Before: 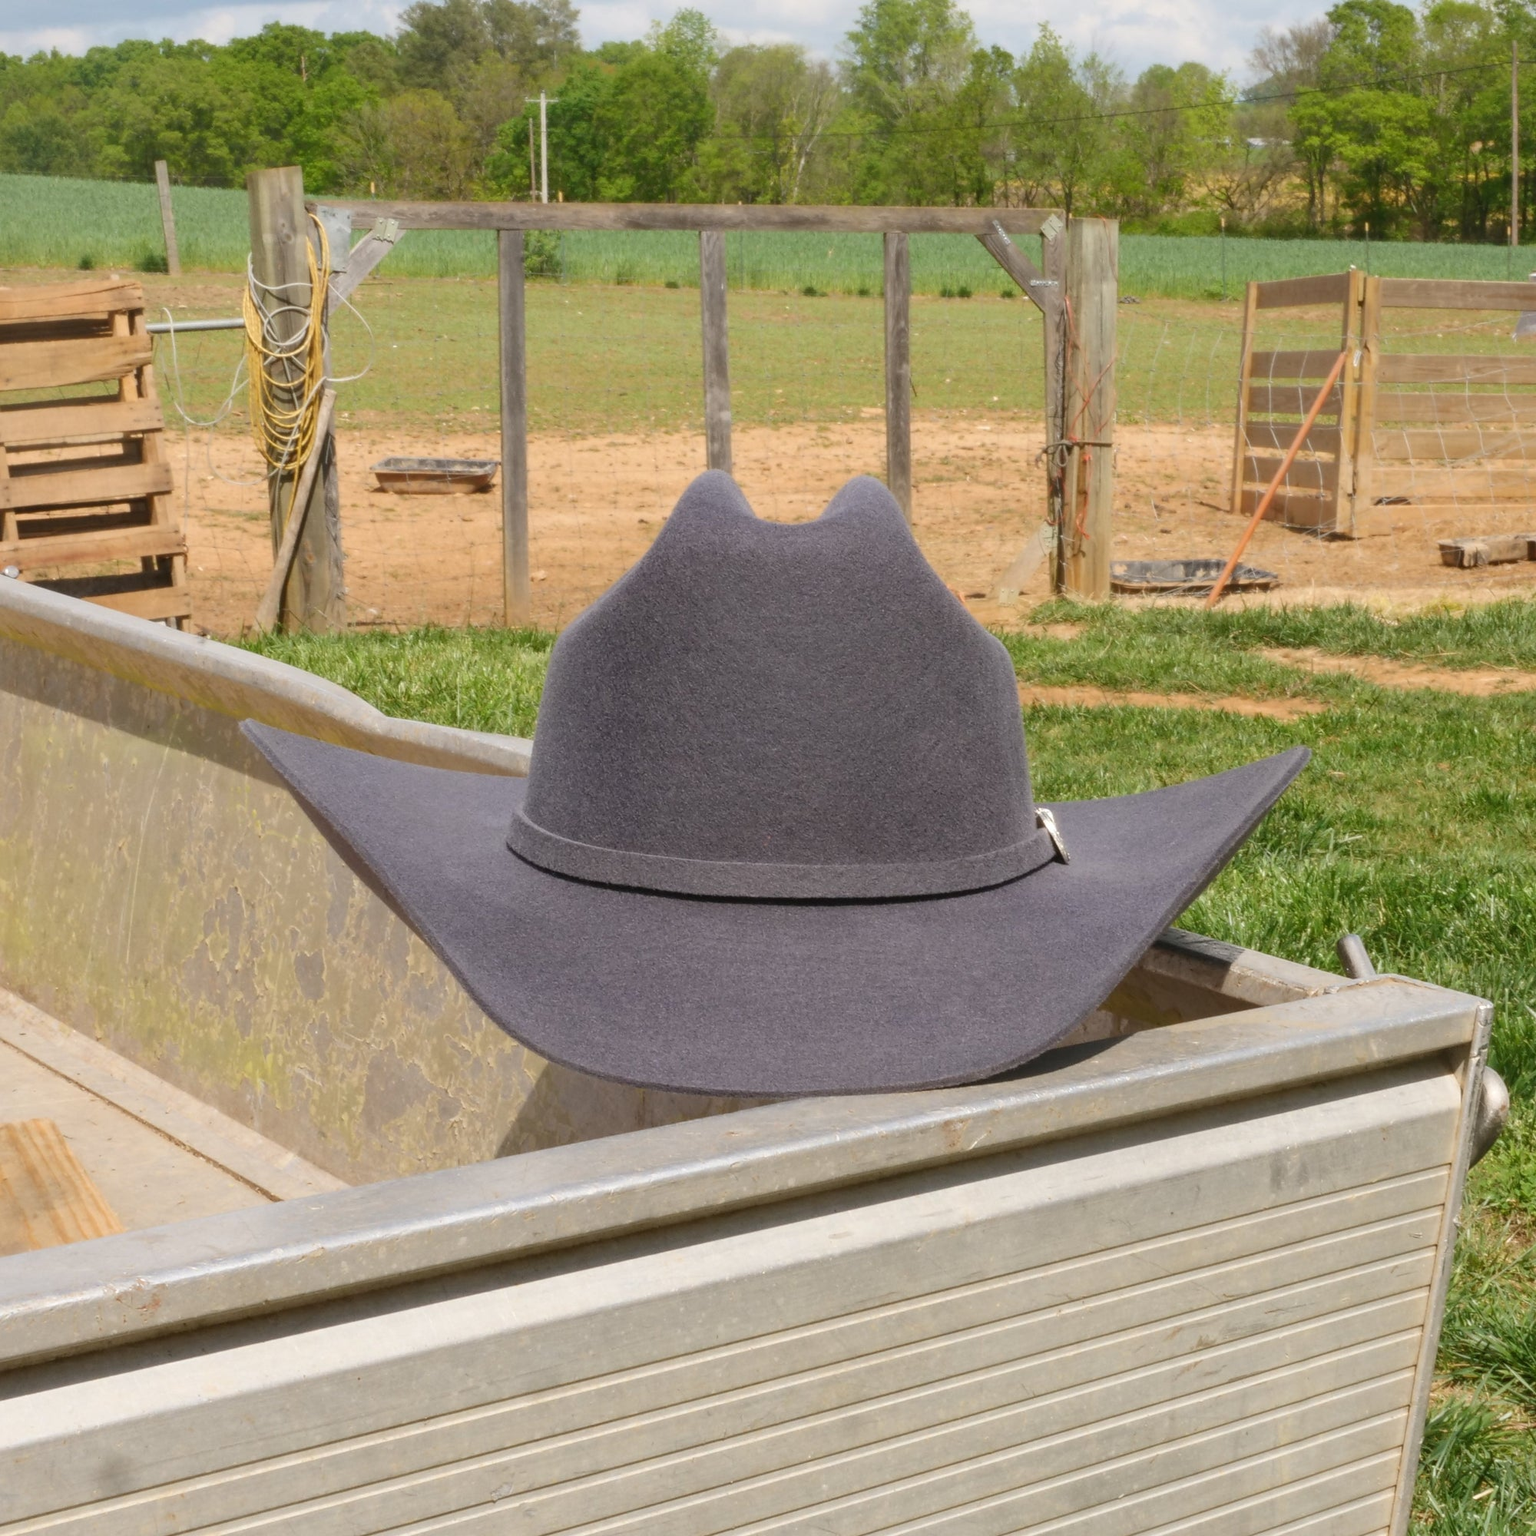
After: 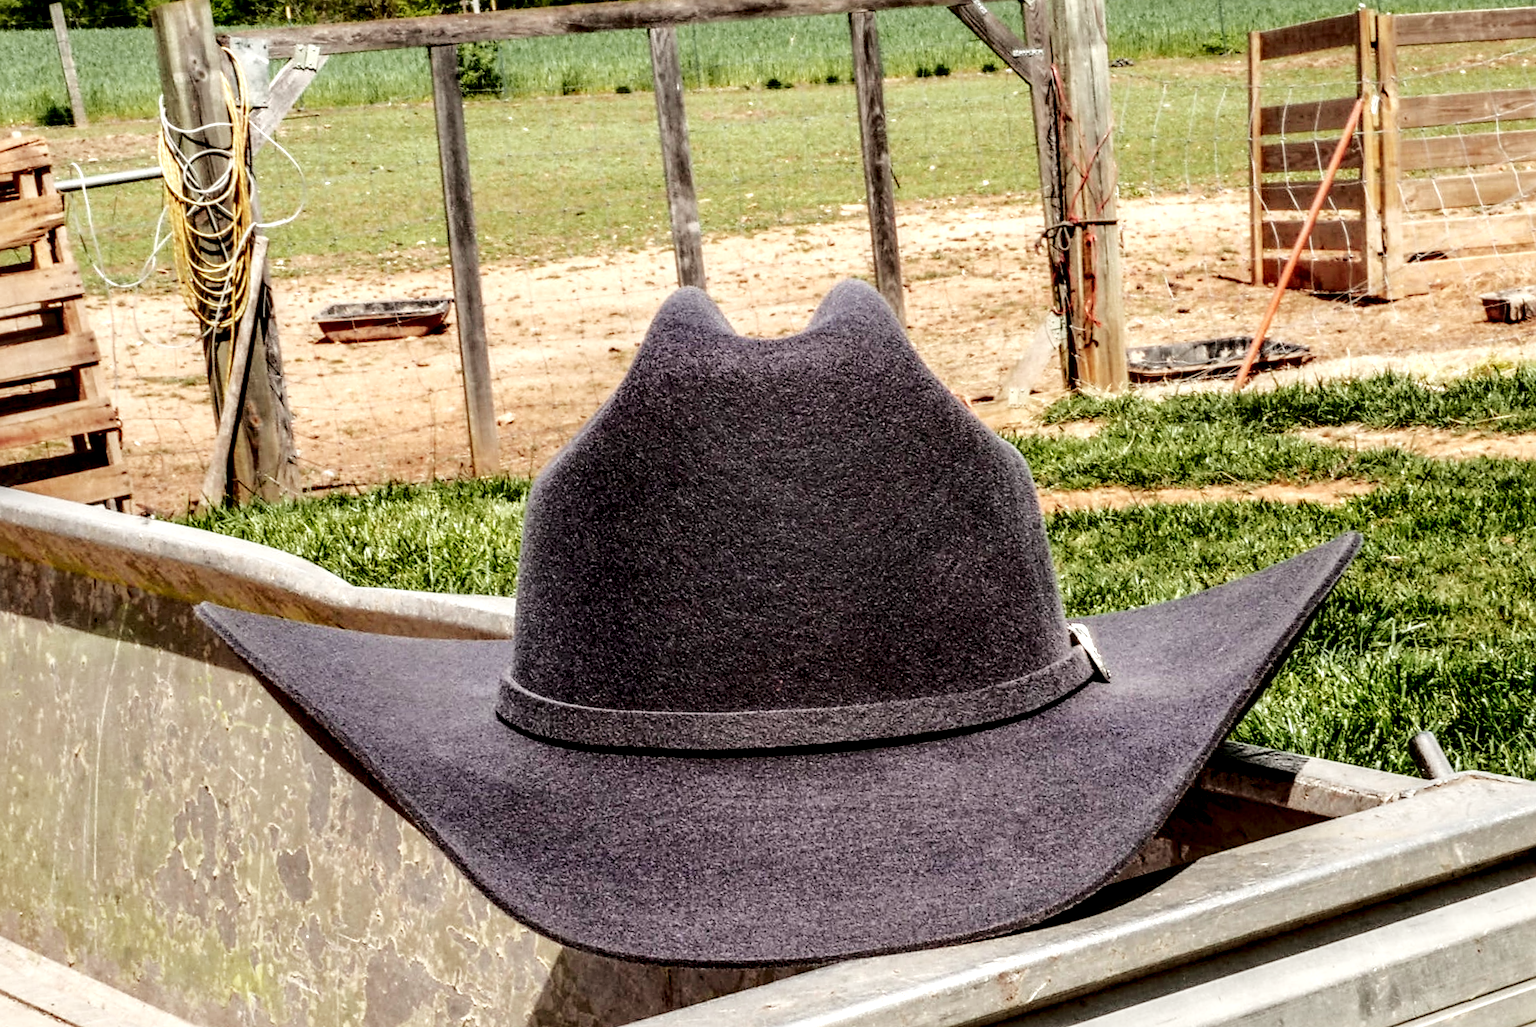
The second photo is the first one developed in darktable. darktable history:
crop: left 2.737%, top 7.287%, right 3.421%, bottom 20.179%
sharpen: radius 2.529, amount 0.323
local contrast: highlights 20%, detail 197%
tone curve: curves: ch0 [(0, 0.021) (0.059, 0.053) (0.212, 0.18) (0.337, 0.304) (0.495, 0.505) (0.725, 0.731) (0.89, 0.919) (1, 1)]; ch1 [(0, 0) (0.094, 0.081) (0.285, 0.299) (0.413, 0.43) (0.479, 0.475) (0.54, 0.55) (0.615, 0.65) (0.683, 0.688) (1, 1)]; ch2 [(0, 0) (0.257, 0.217) (0.434, 0.434) (0.498, 0.507) (0.599, 0.578) (1, 1)], color space Lab, independent channels, preserve colors none
rotate and perspective: rotation -5°, crop left 0.05, crop right 0.952, crop top 0.11, crop bottom 0.89
sigmoid: contrast 2, skew -0.2, preserve hue 0%, red attenuation 0.1, red rotation 0.035, green attenuation 0.1, green rotation -0.017, blue attenuation 0.15, blue rotation -0.052, base primaries Rec2020
